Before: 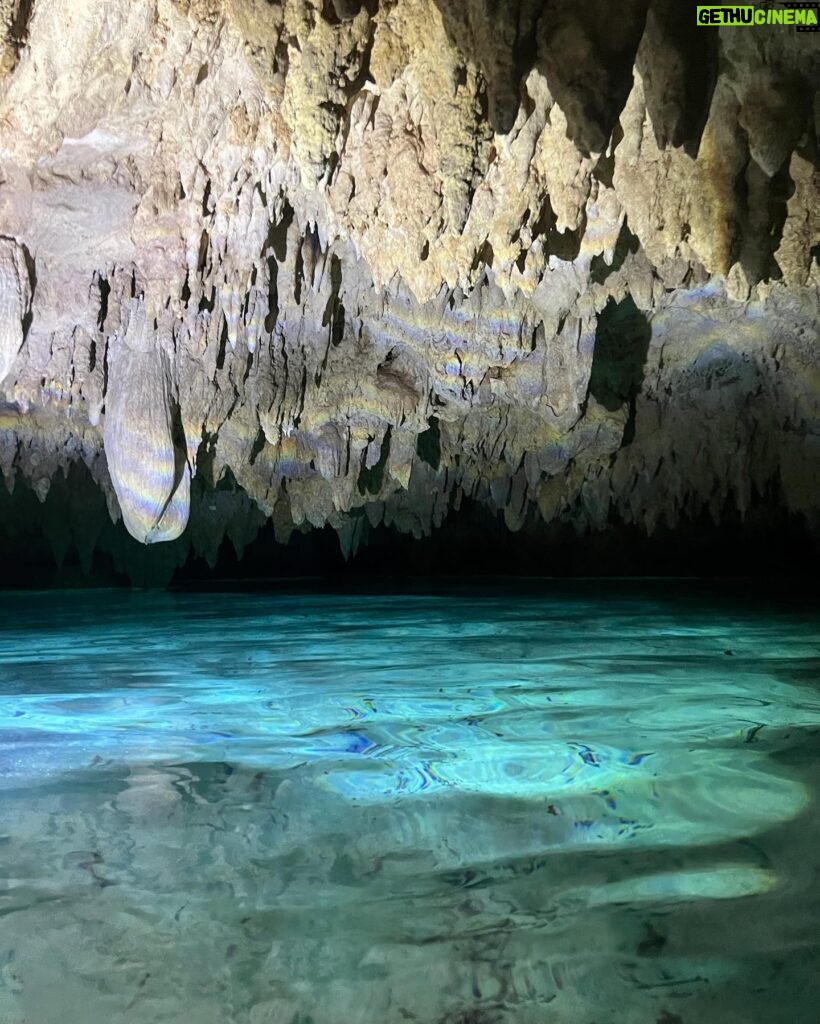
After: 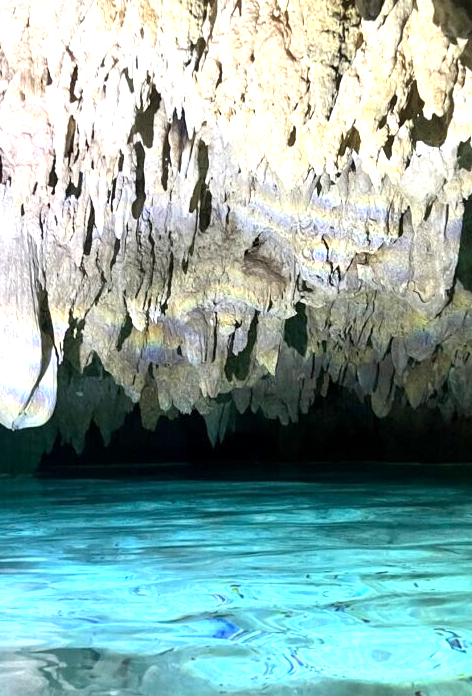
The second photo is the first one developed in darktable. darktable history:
crop: left 16.243%, top 11.207%, right 26.132%, bottom 20.763%
exposure: black level correction 0.001, exposure 0.957 EV, compensate highlight preservation false
